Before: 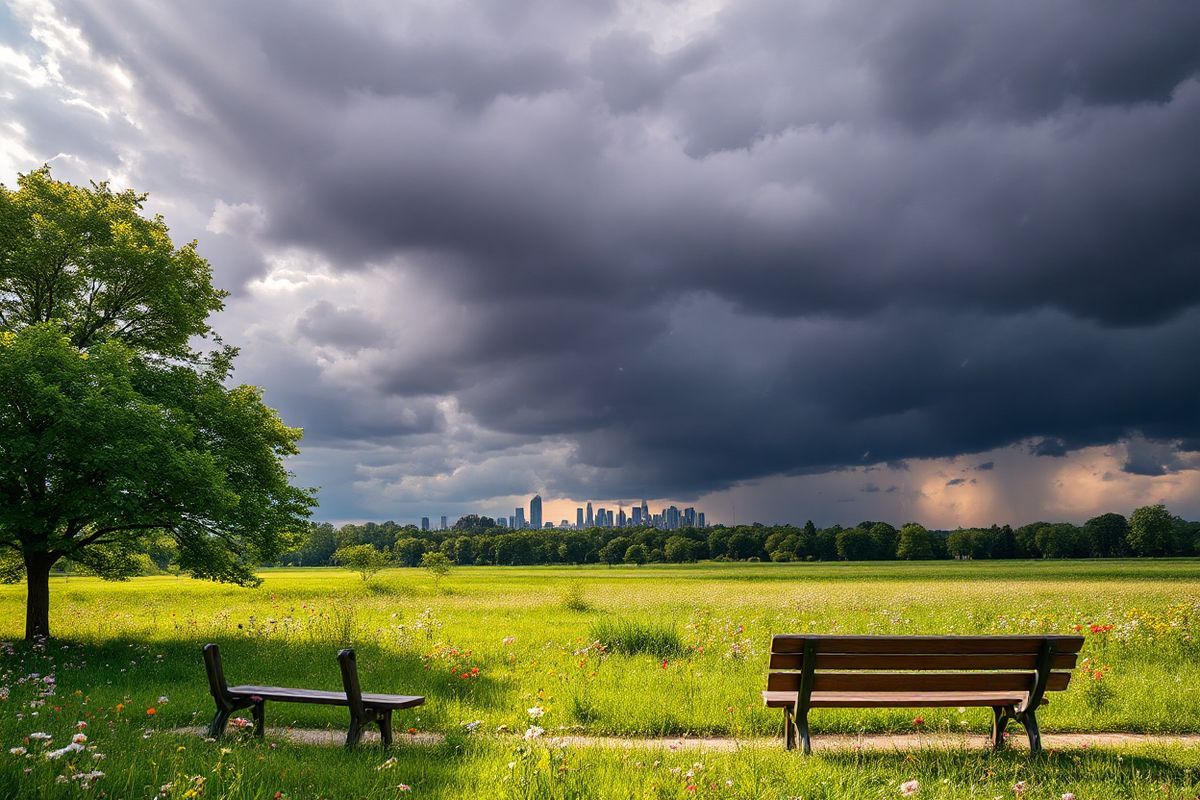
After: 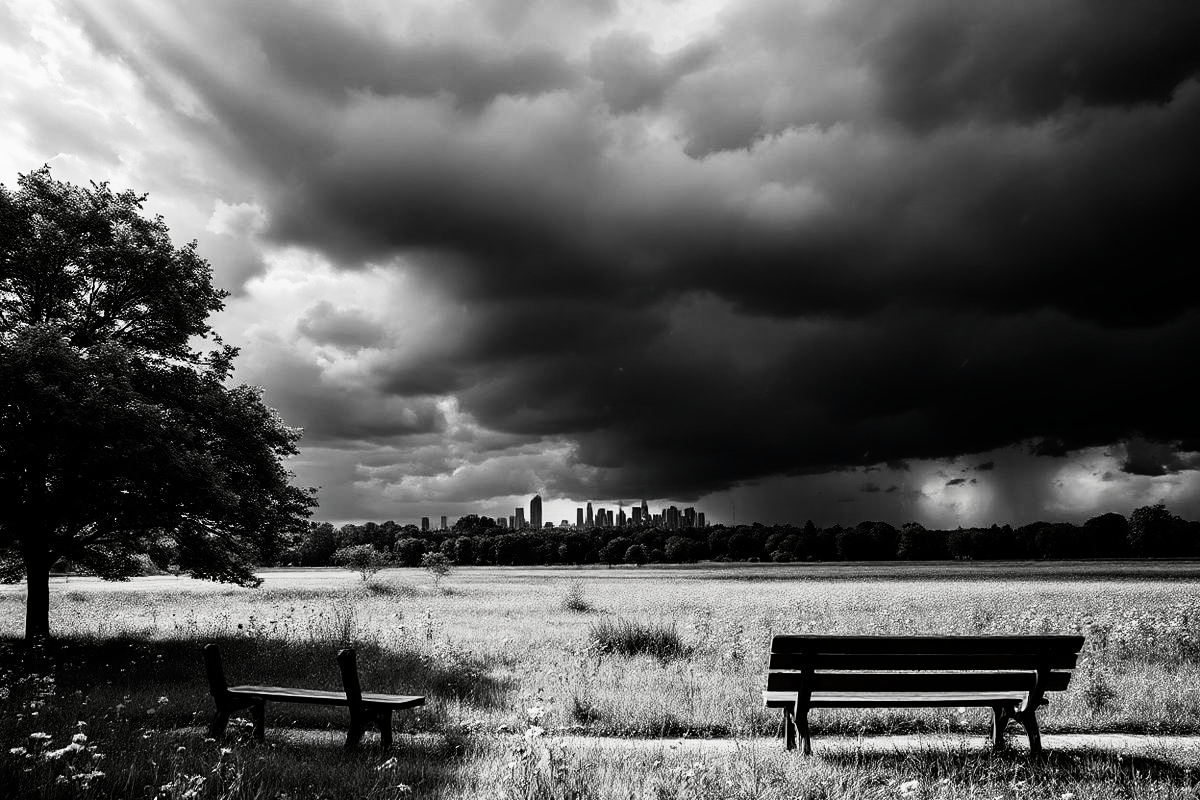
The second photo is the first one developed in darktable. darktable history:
base curve: curves: ch0 [(0, 0) (0.028, 0.03) (0.121, 0.232) (0.46, 0.748) (0.859, 0.968) (1, 1)], preserve colors none
contrast brightness saturation: contrast -0.032, brightness -0.574, saturation -0.986
shadows and highlights: shadows -63.7, white point adjustment -5.07, highlights 59.84
